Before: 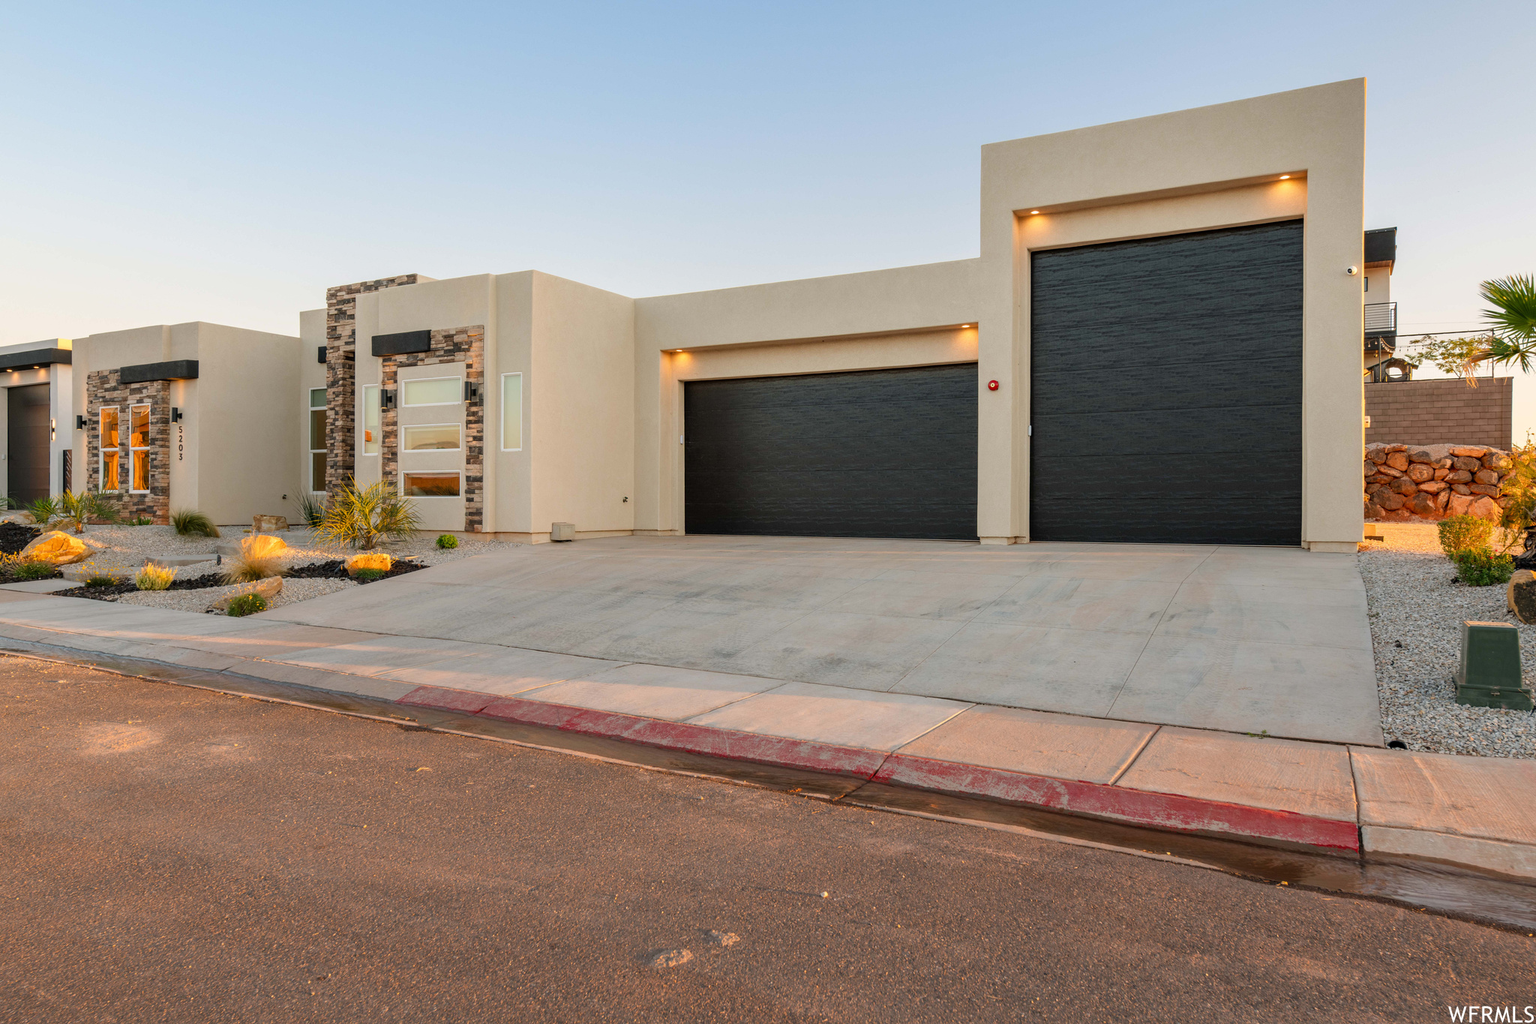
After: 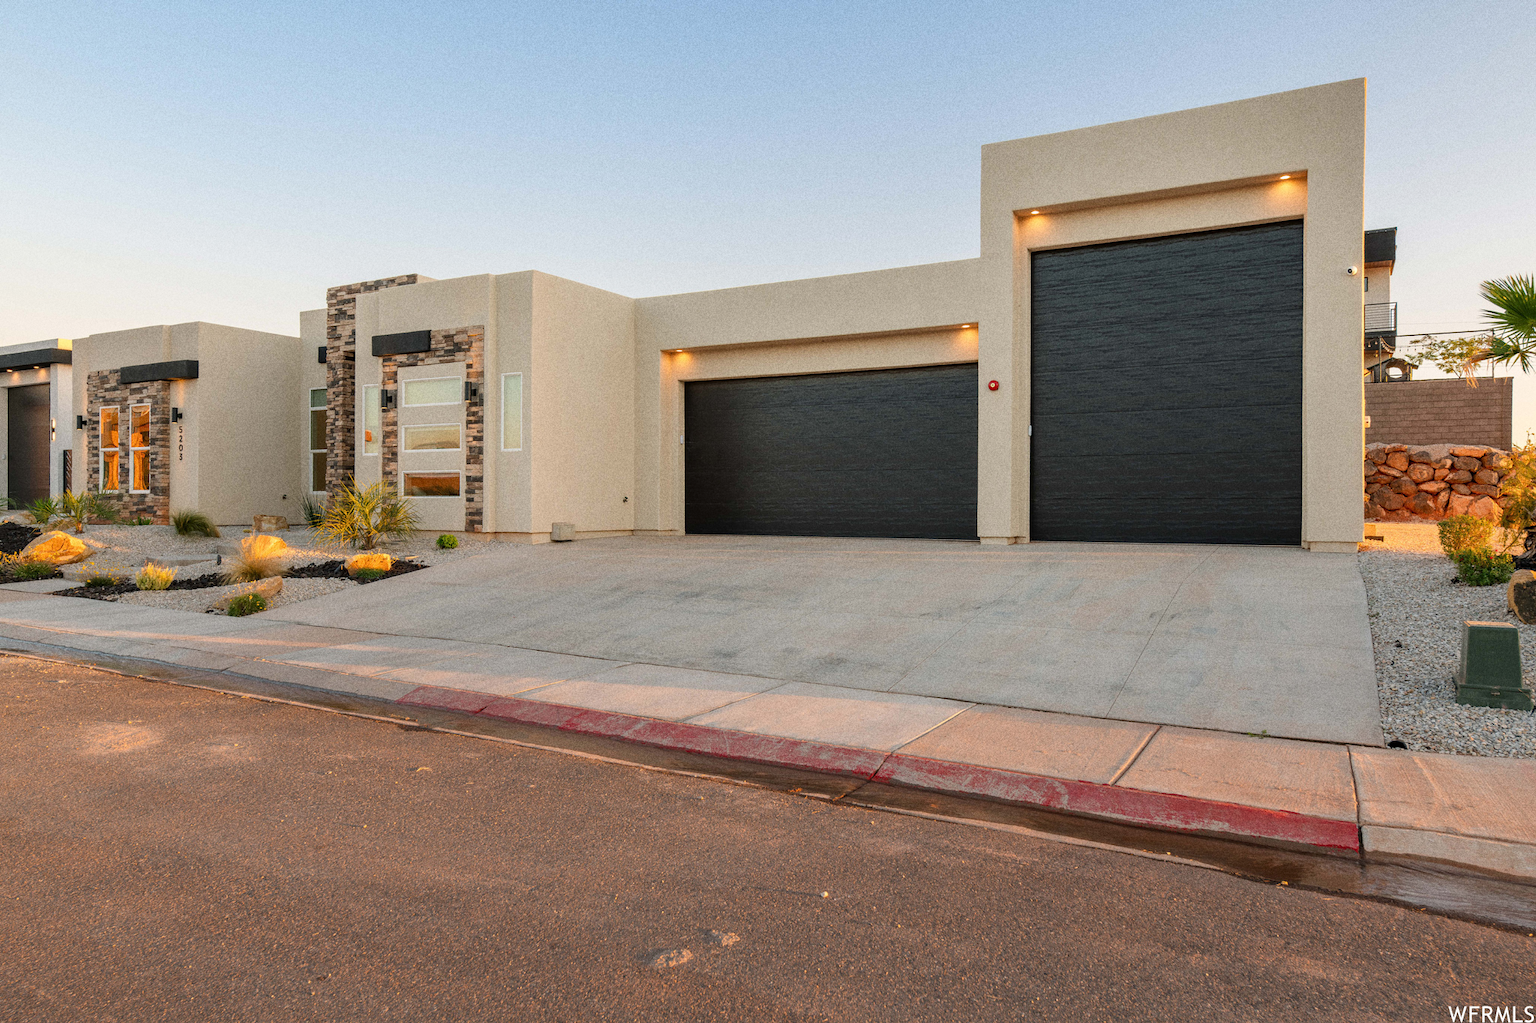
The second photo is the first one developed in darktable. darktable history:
grain: coarseness 8.68 ISO, strength 31.94%
color balance: output saturation 98.5%
